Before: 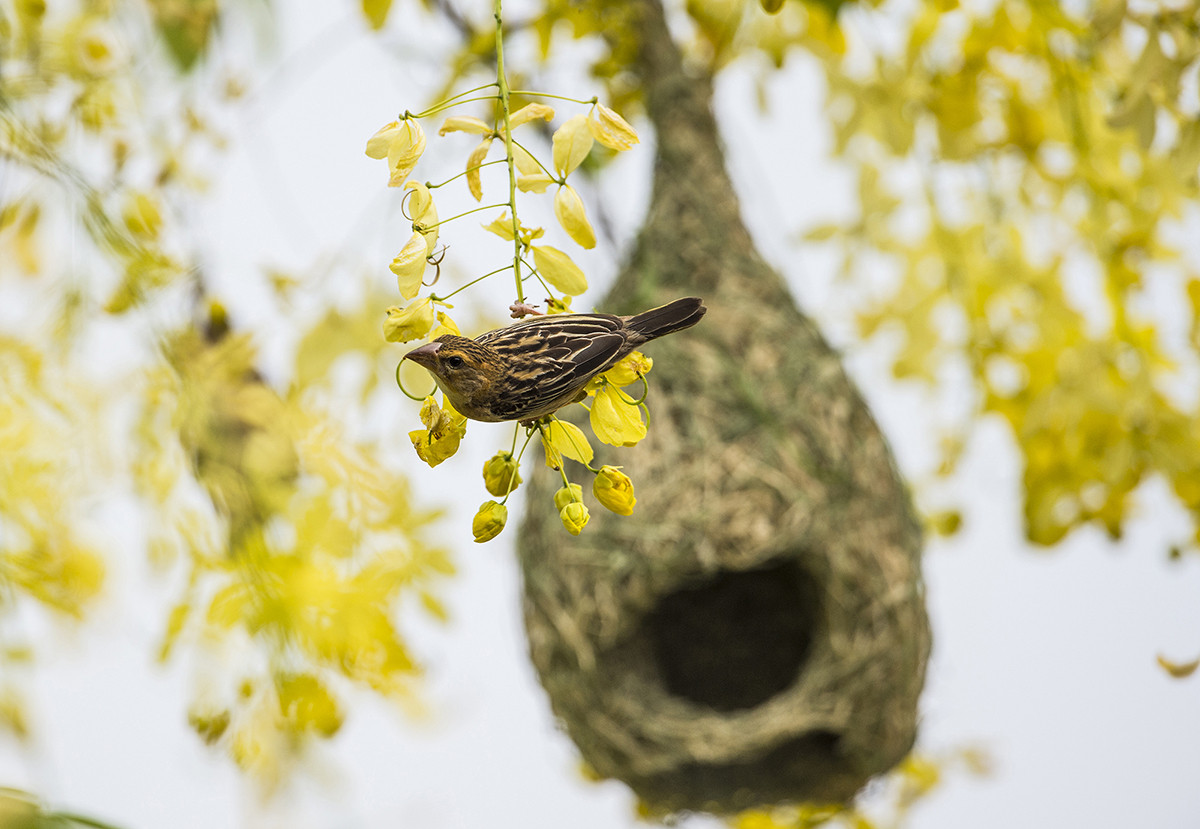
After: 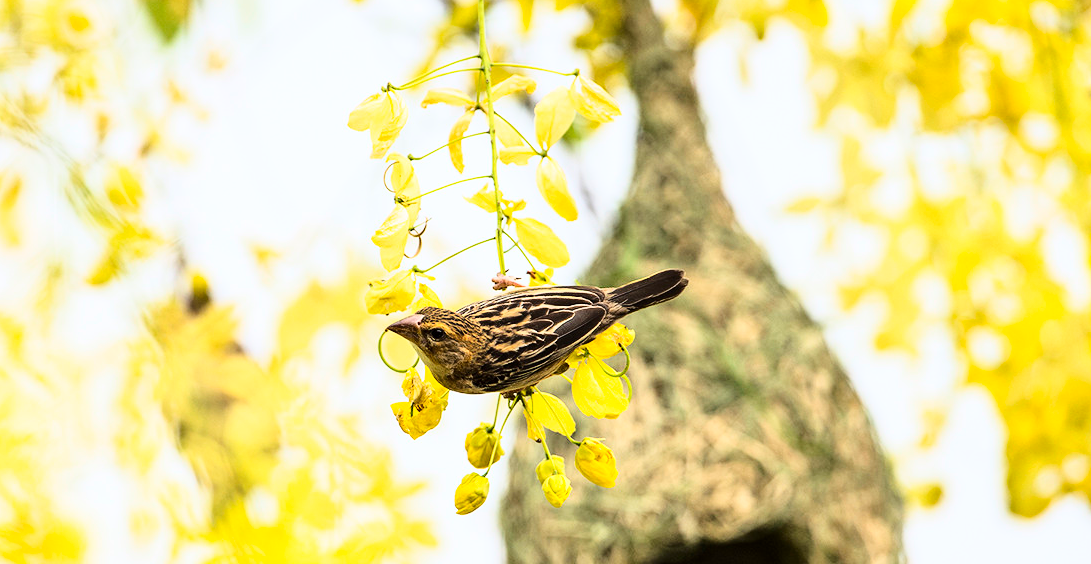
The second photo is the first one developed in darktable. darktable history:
crop: left 1.513%, top 3.396%, right 7.566%, bottom 28.459%
base curve: curves: ch0 [(0, 0) (0.028, 0.03) (0.121, 0.232) (0.46, 0.748) (0.859, 0.968) (1, 1)]
contrast brightness saturation: contrast 0.136
